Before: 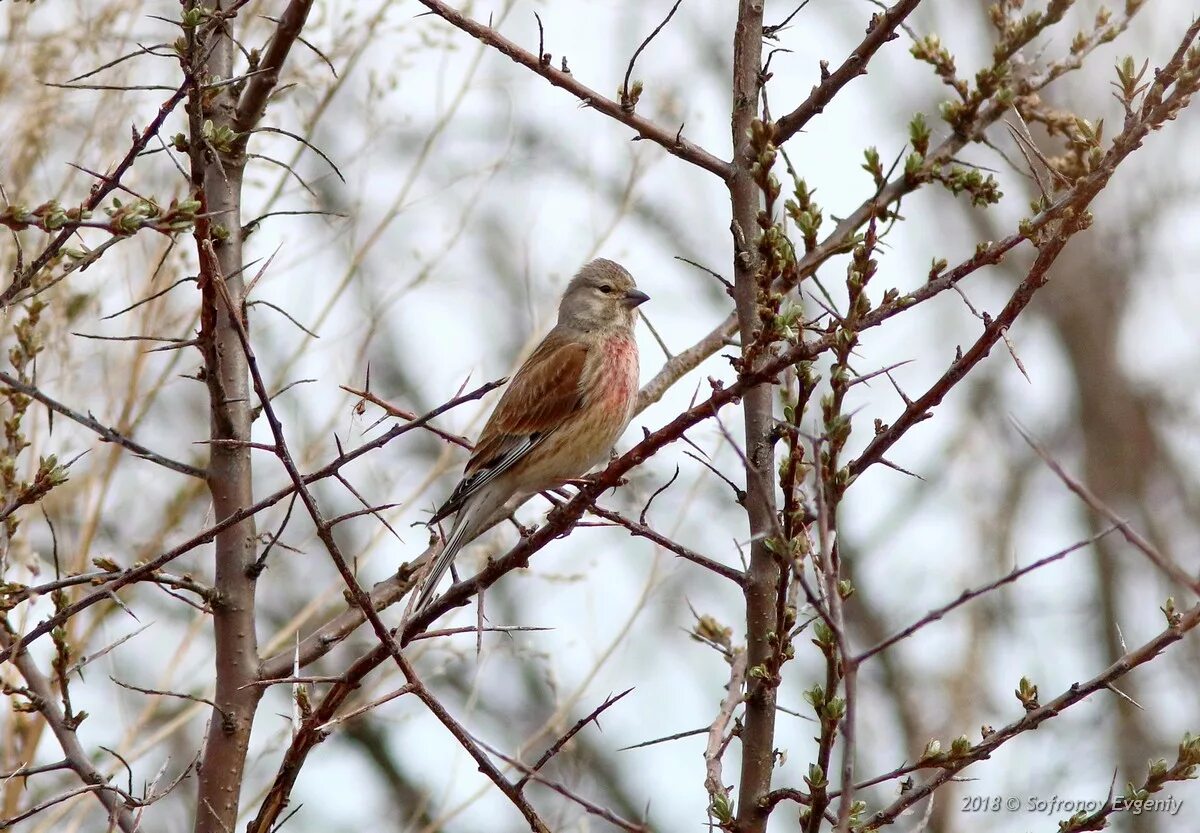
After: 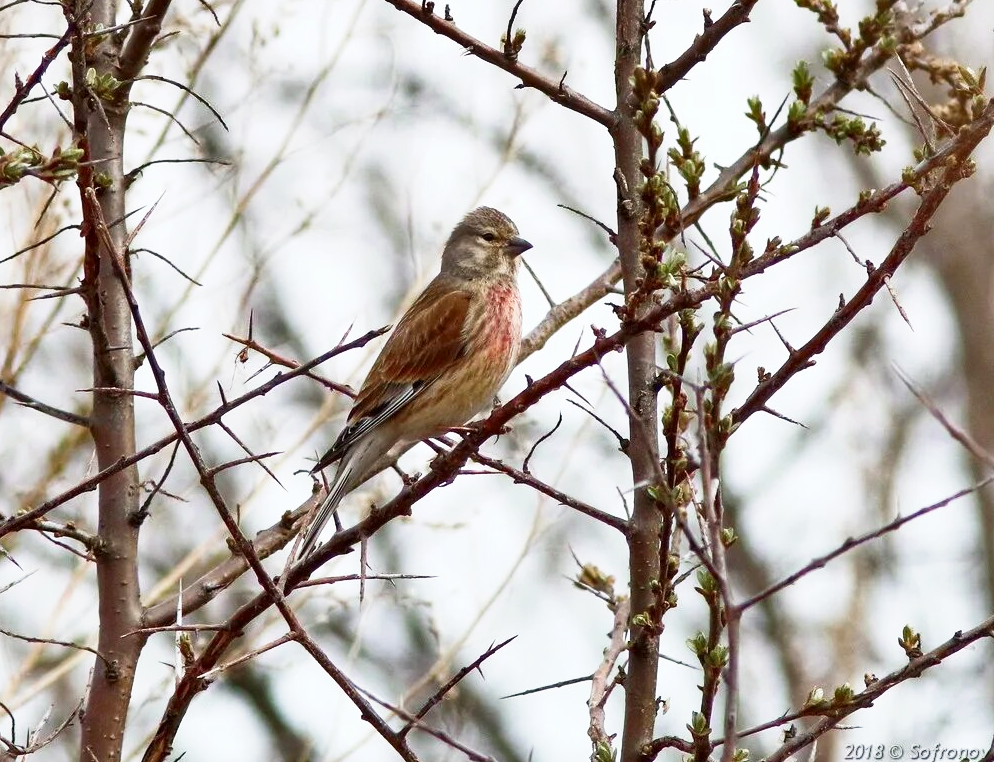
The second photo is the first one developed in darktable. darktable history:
crop: left 9.807%, top 6.259%, right 7.334%, bottom 2.177%
shadows and highlights: soften with gaussian
base curve: curves: ch0 [(0, 0) (0.579, 0.807) (1, 1)], preserve colors none
